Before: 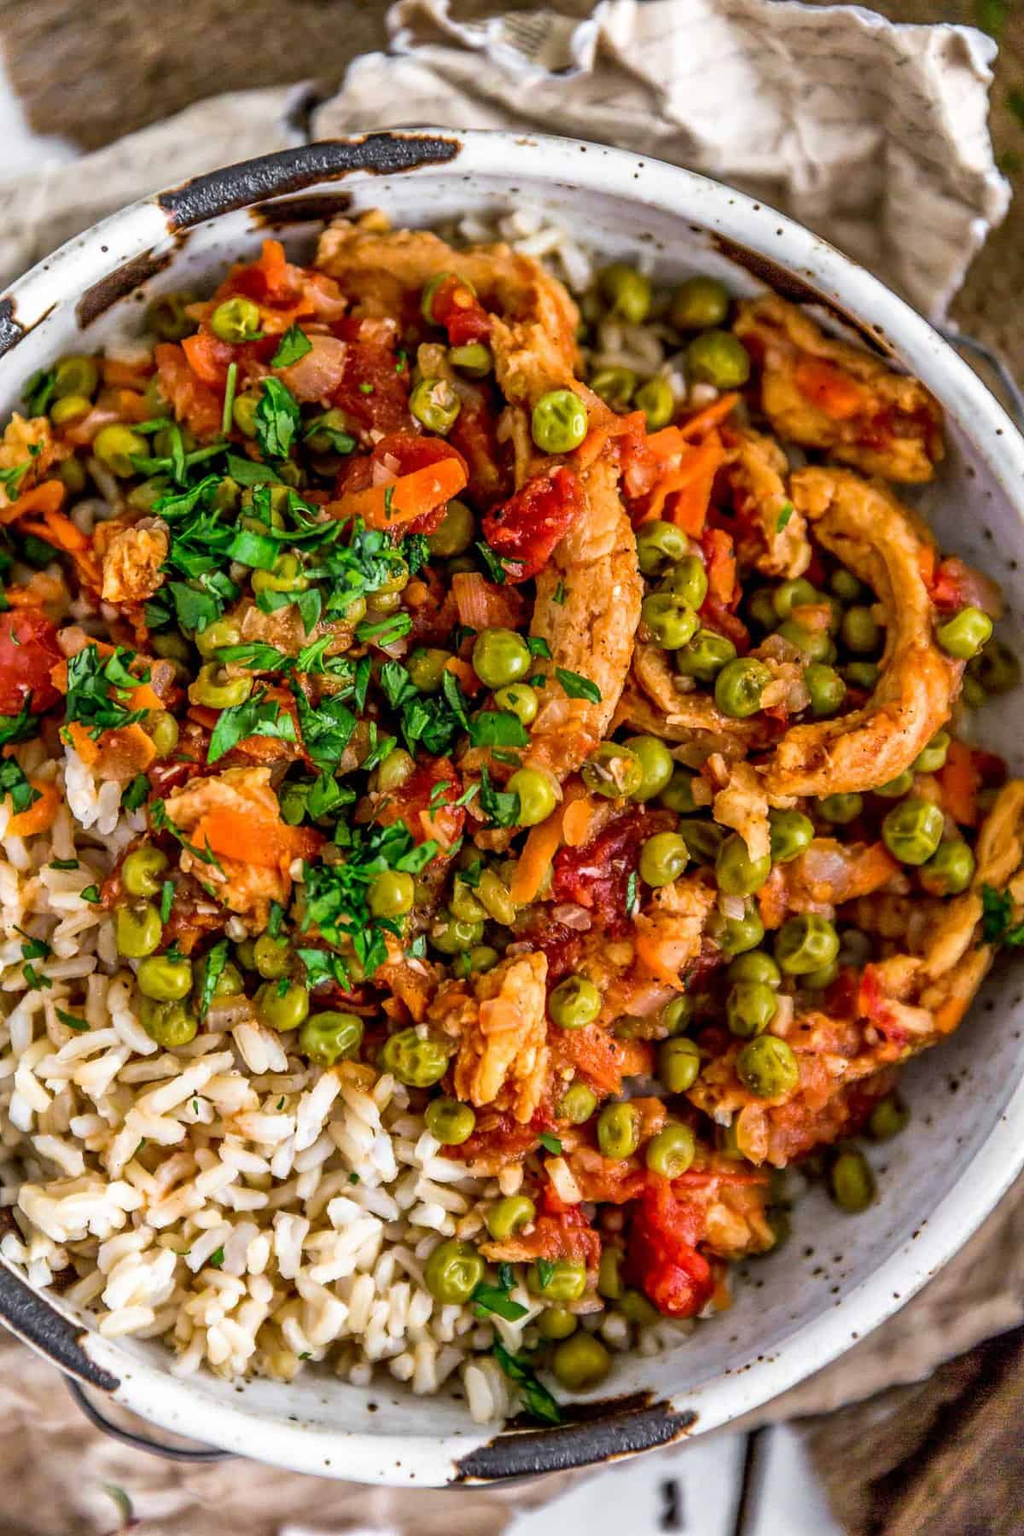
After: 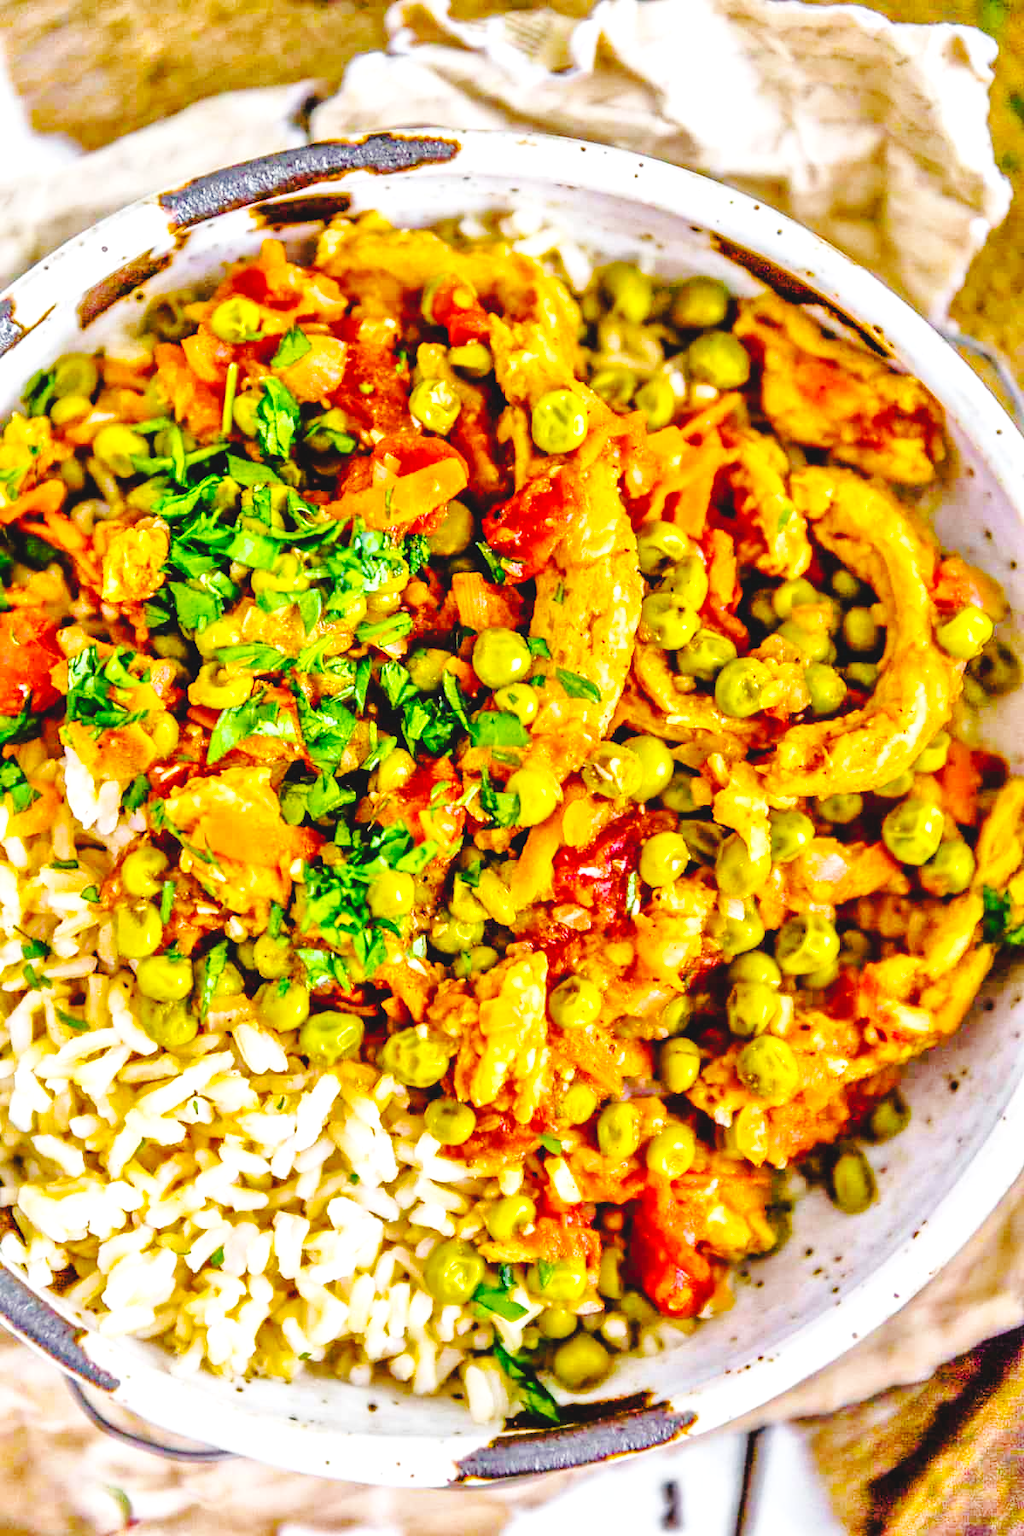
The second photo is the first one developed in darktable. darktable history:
color balance rgb: linear chroma grading › global chroma 9%, perceptual saturation grading › global saturation 36%, perceptual saturation grading › shadows 35%, perceptual brilliance grading › global brilliance 15%, perceptual brilliance grading › shadows -35%, global vibrance 15%
base curve: curves: ch0 [(0, 0.007) (0.028, 0.063) (0.121, 0.311) (0.46, 0.743) (0.859, 0.957) (1, 1)], preserve colors none
tone equalizer: -7 EV 0.15 EV, -6 EV 0.6 EV, -5 EV 1.15 EV, -4 EV 1.33 EV, -3 EV 1.15 EV, -2 EV 0.6 EV, -1 EV 0.15 EV, mask exposure compensation -0.5 EV
